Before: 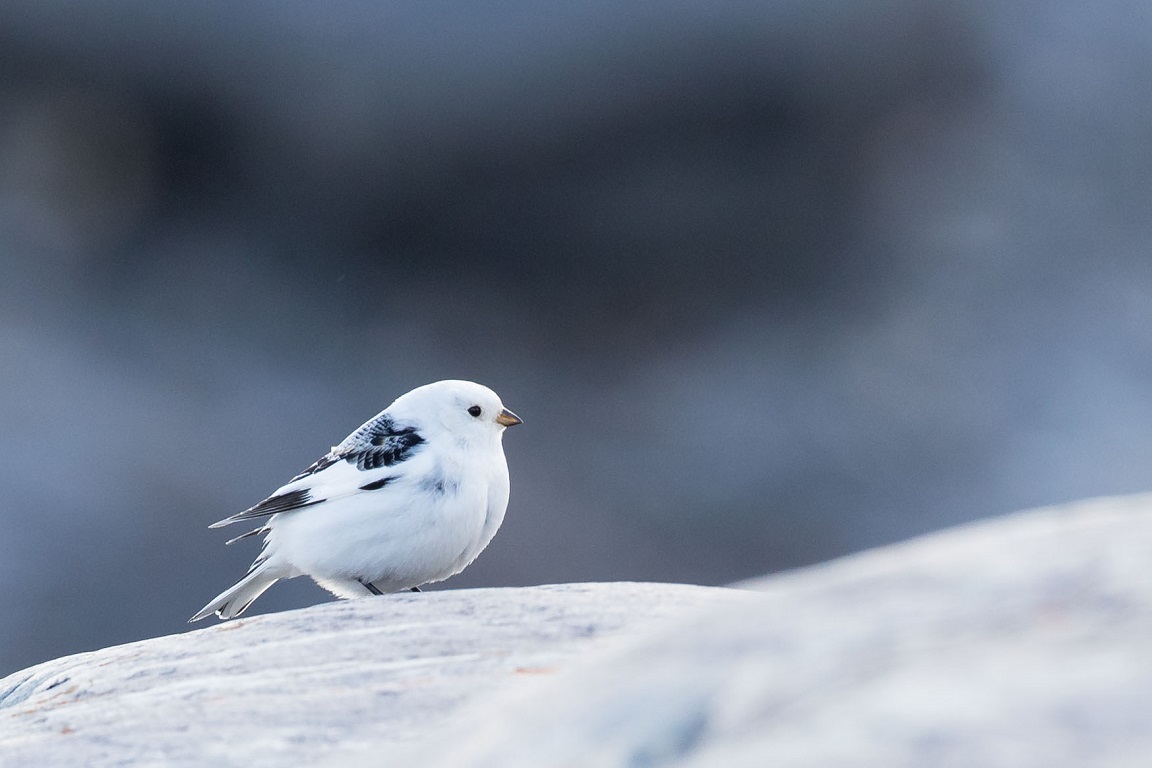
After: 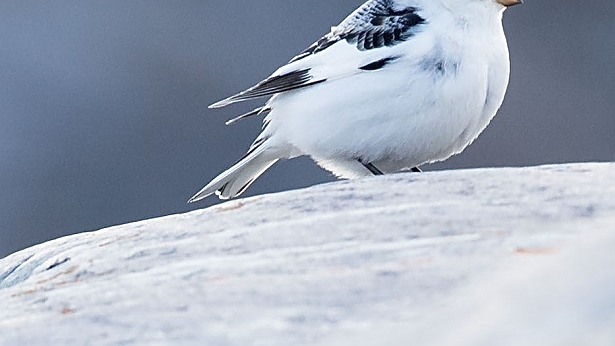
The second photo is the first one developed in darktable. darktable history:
sharpen: on, module defaults
crop and rotate: top 54.778%, right 46.61%, bottom 0.159%
